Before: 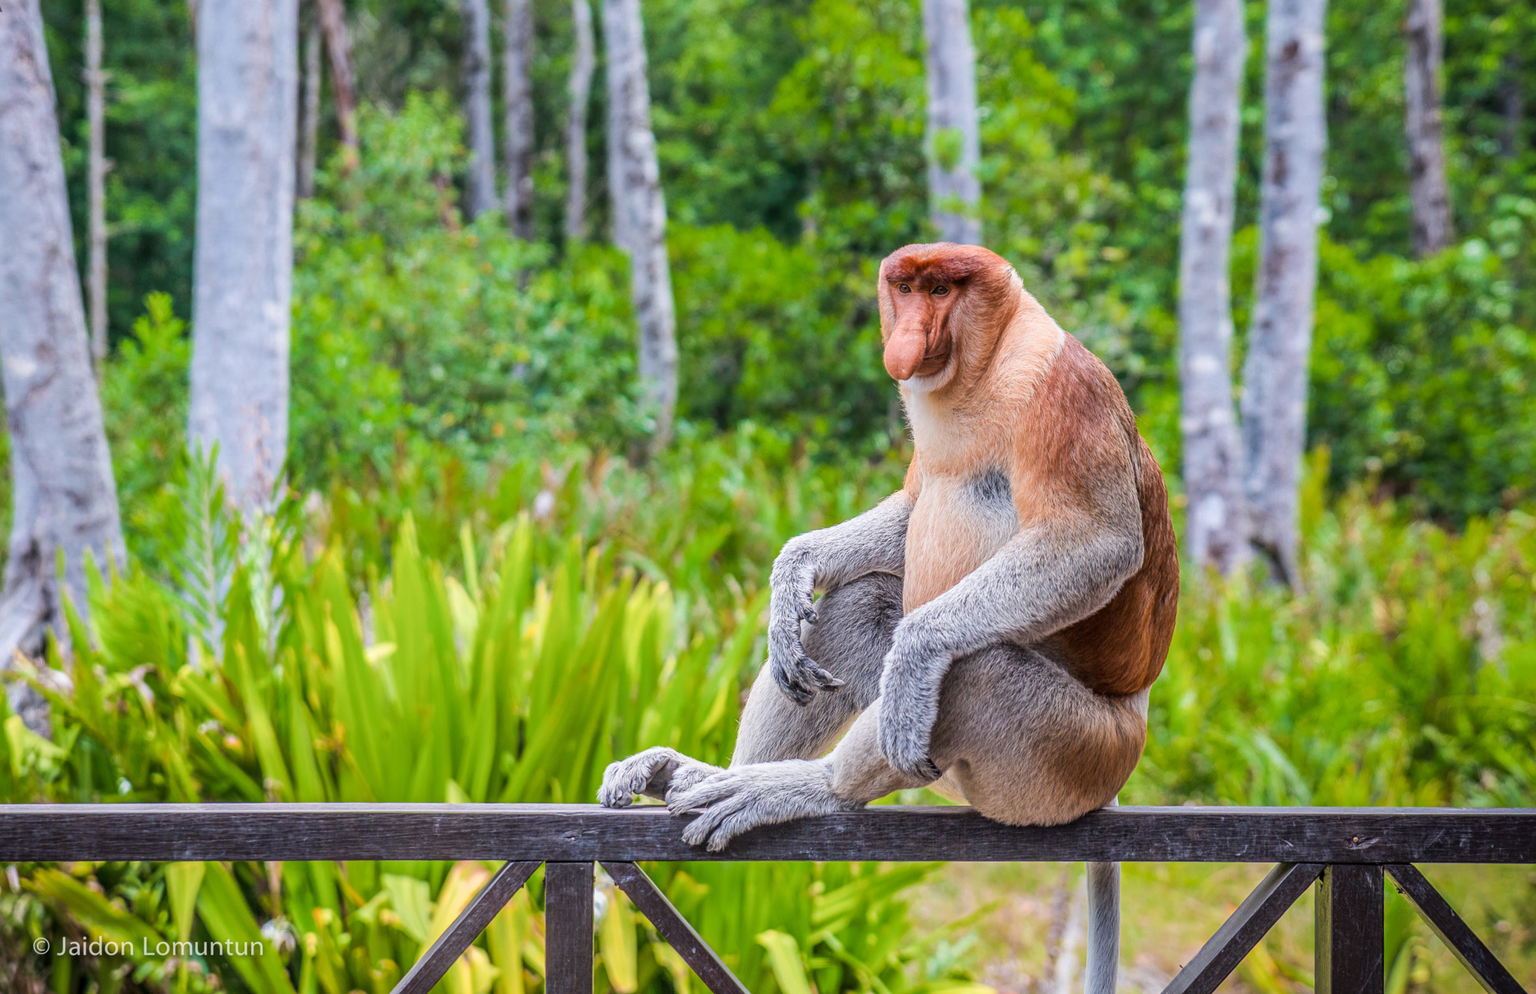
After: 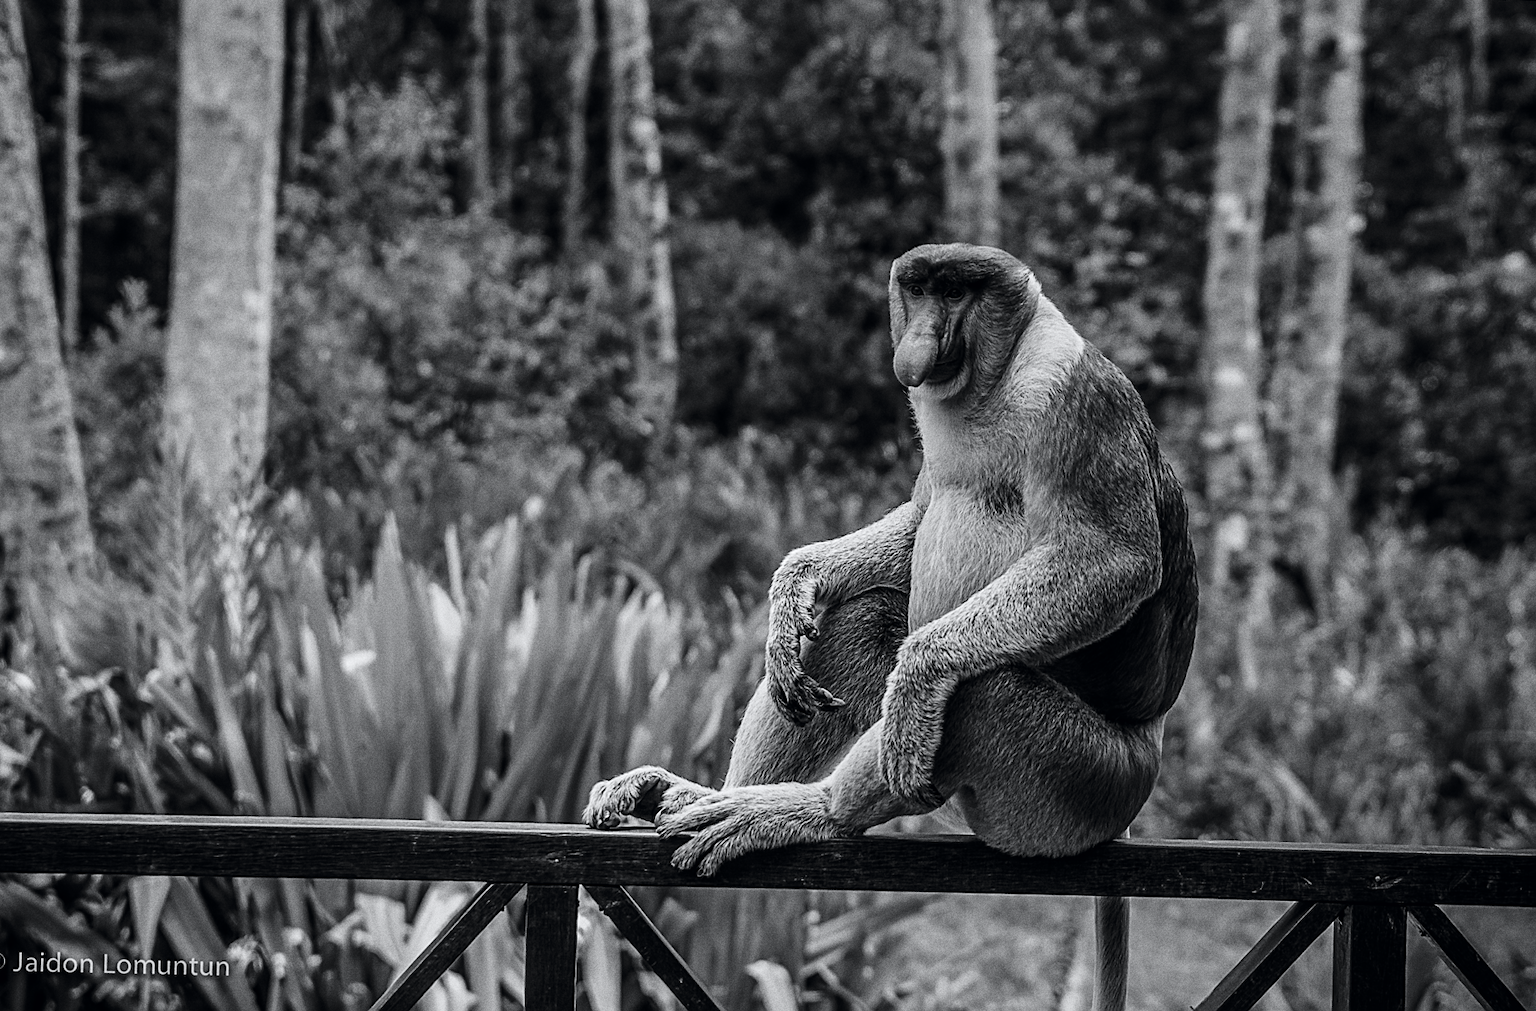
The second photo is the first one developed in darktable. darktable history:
crop and rotate: angle -2.38°
contrast brightness saturation: contrast -0.03, brightness -0.59, saturation -1
sharpen: on, module defaults
rotate and perspective: rotation -1.17°, automatic cropping off
tone equalizer: on, module defaults
grain: coarseness 8.68 ISO, strength 31.94%
tone curve: curves: ch0 [(0, 0) (0.071, 0.047) (0.266, 0.26) (0.491, 0.552) (0.753, 0.818) (1, 0.983)]; ch1 [(0, 0) (0.346, 0.307) (0.408, 0.369) (0.463, 0.443) (0.482, 0.493) (0.502, 0.5) (0.517, 0.518) (0.55, 0.573) (0.597, 0.641) (0.651, 0.709) (1, 1)]; ch2 [(0, 0) (0.346, 0.34) (0.434, 0.46) (0.485, 0.494) (0.5, 0.494) (0.517, 0.506) (0.535, 0.545) (0.583, 0.634) (0.625, 0.686) (1, 1)], color space Lab, independent channels, preserve colors none
